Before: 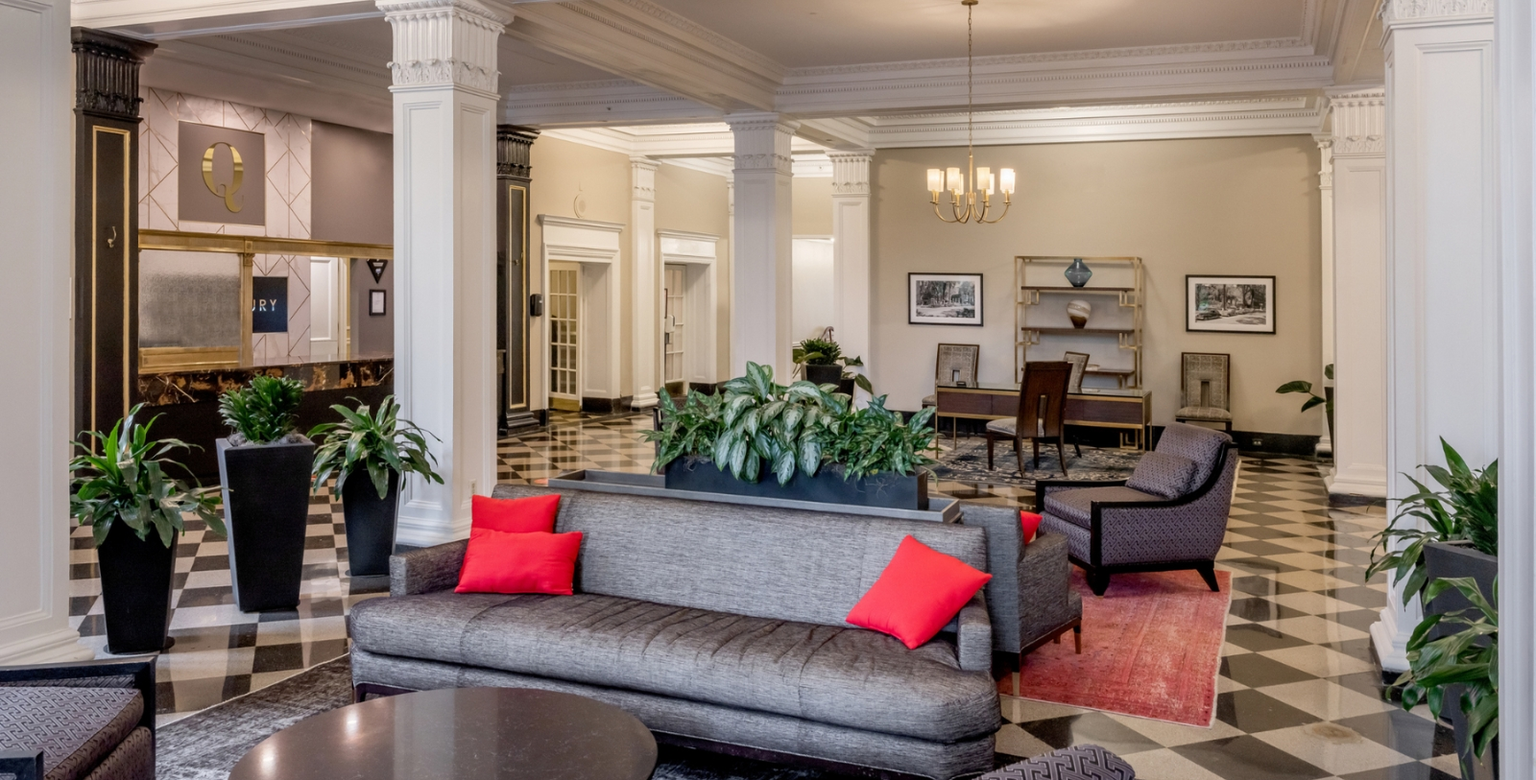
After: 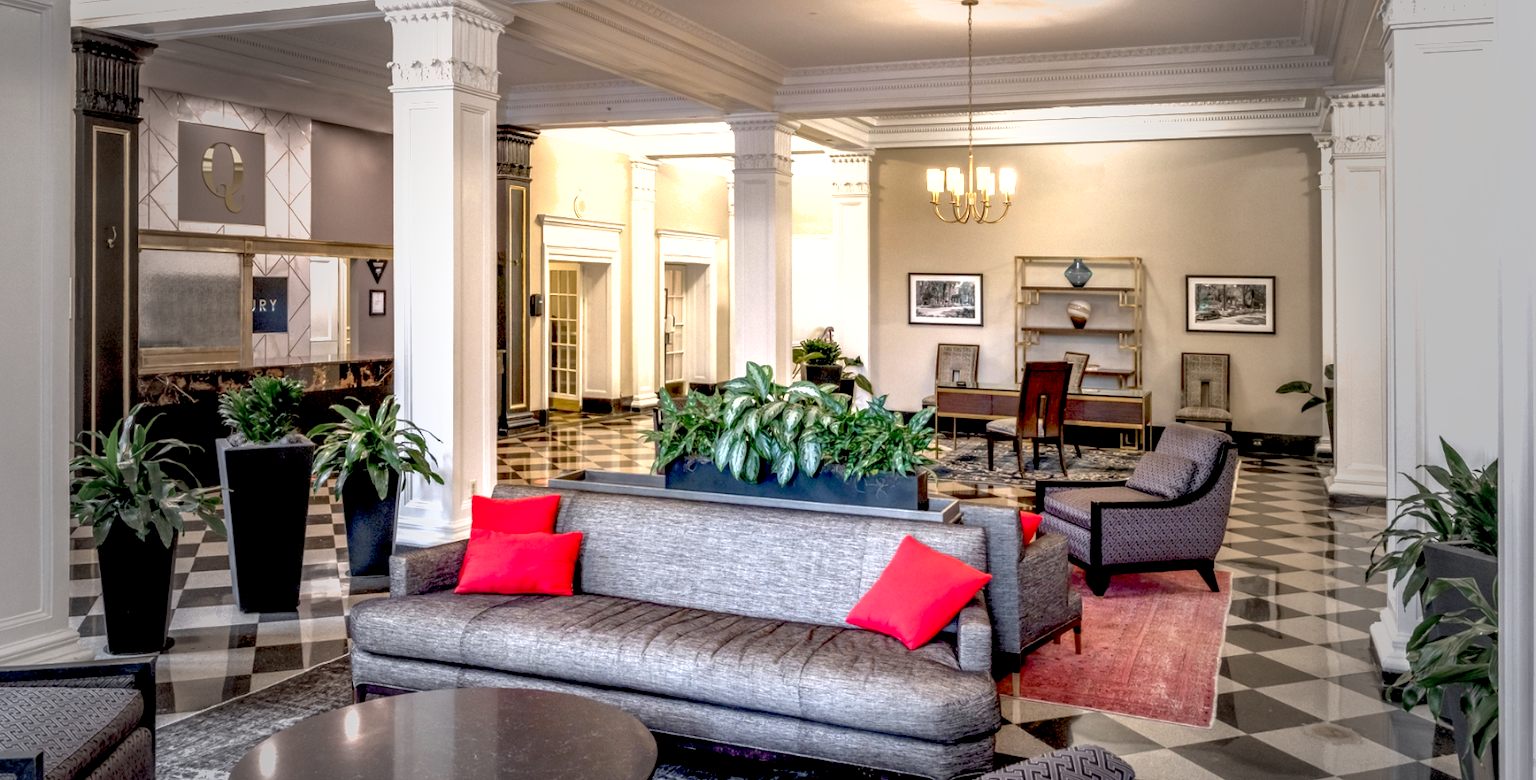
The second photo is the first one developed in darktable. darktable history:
local contrast: on, module defaults
exposure: black level correction 0.008, exposure 0.979 EV, compensate highlight preservation false
vignetting: fall-off start 40%, fall-off radius 40%
shadows and highlights: on, module defaults
